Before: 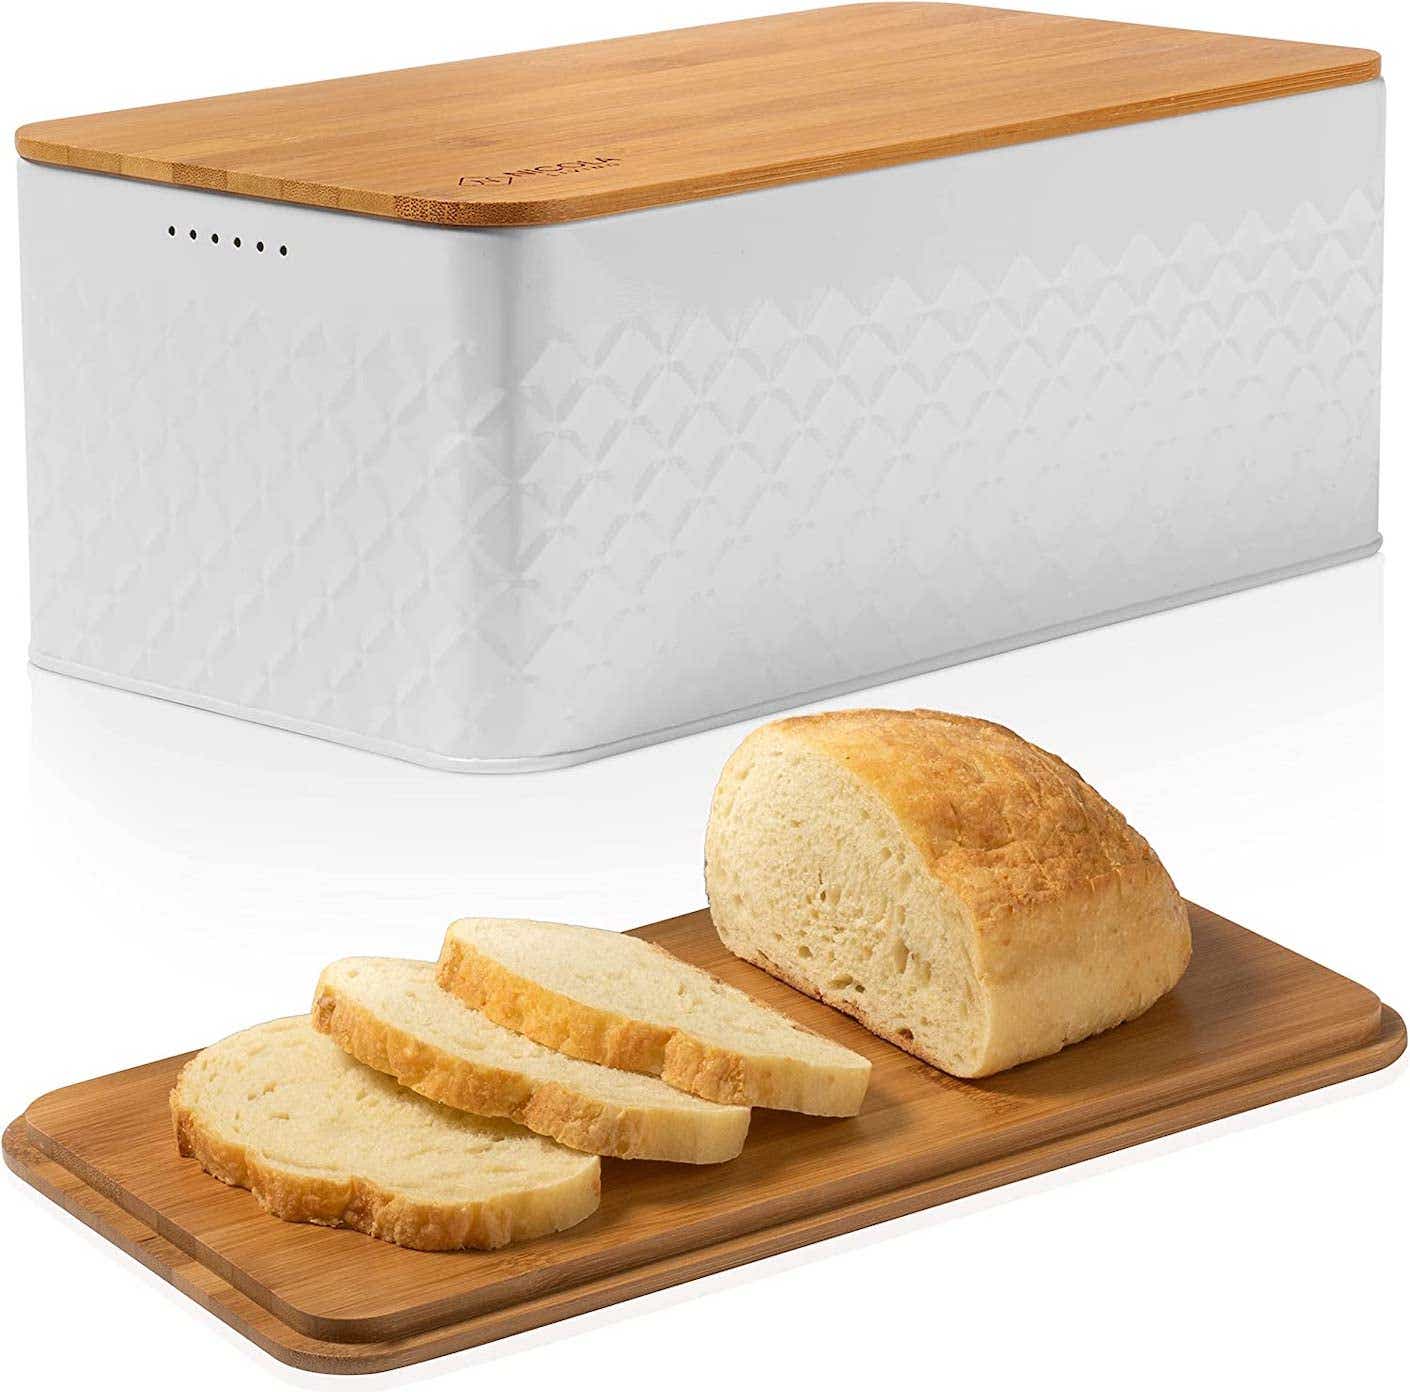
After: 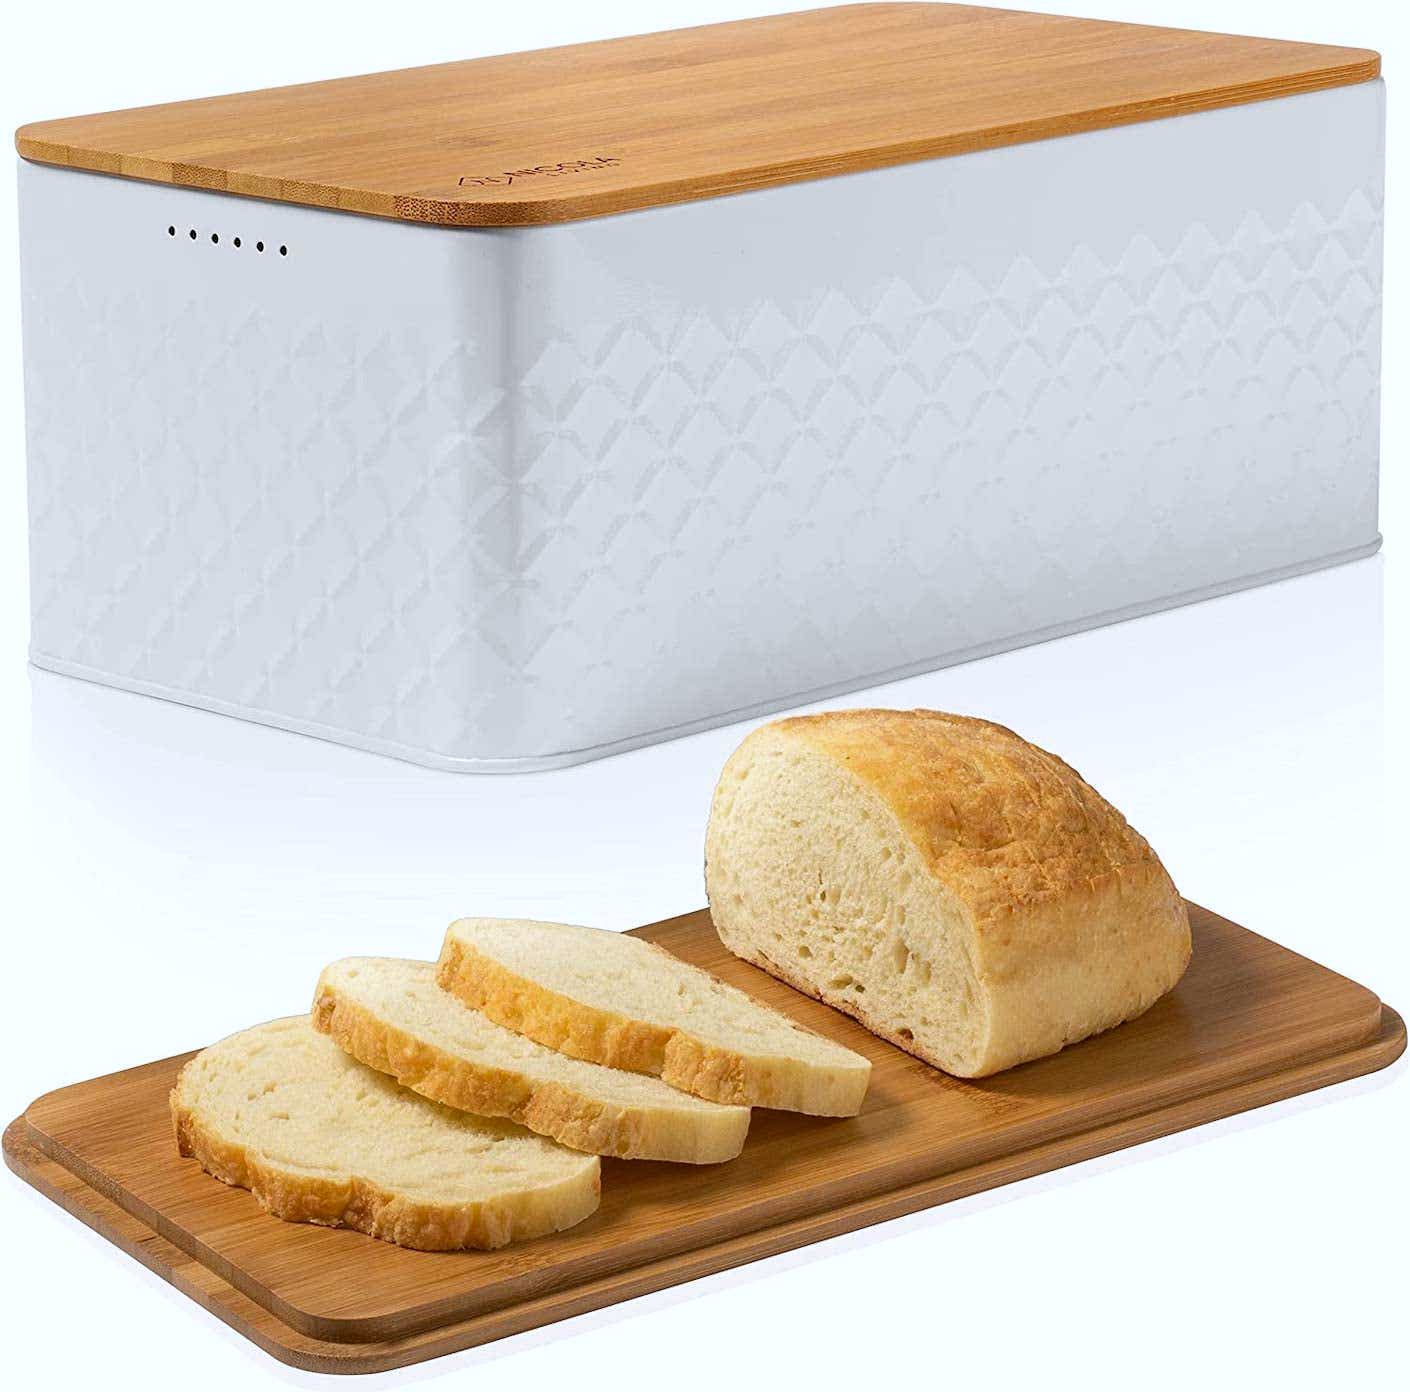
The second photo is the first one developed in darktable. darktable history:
haze removal: compatibility mode true, adaptive false
white balance: red 0.974, blue 1.044
